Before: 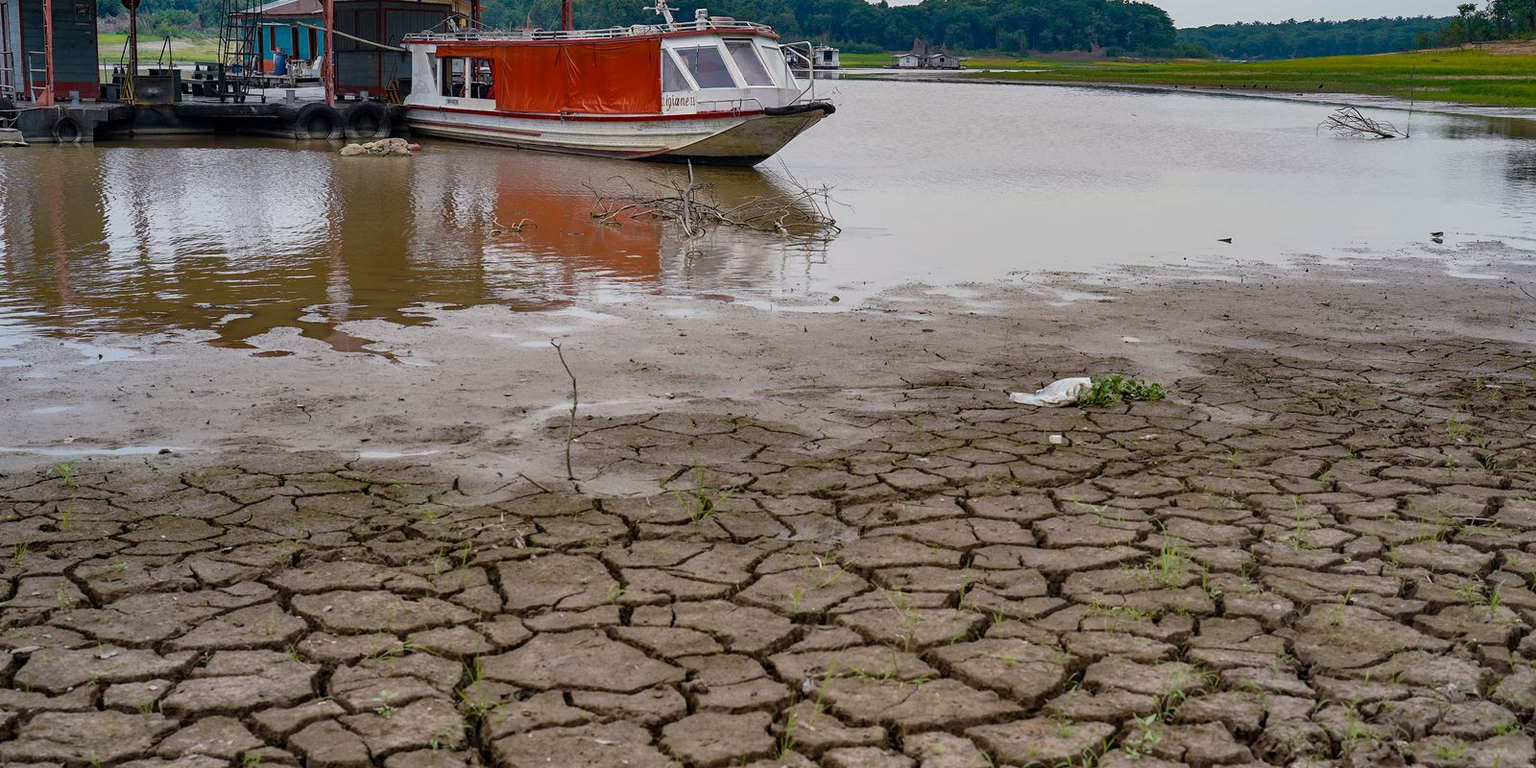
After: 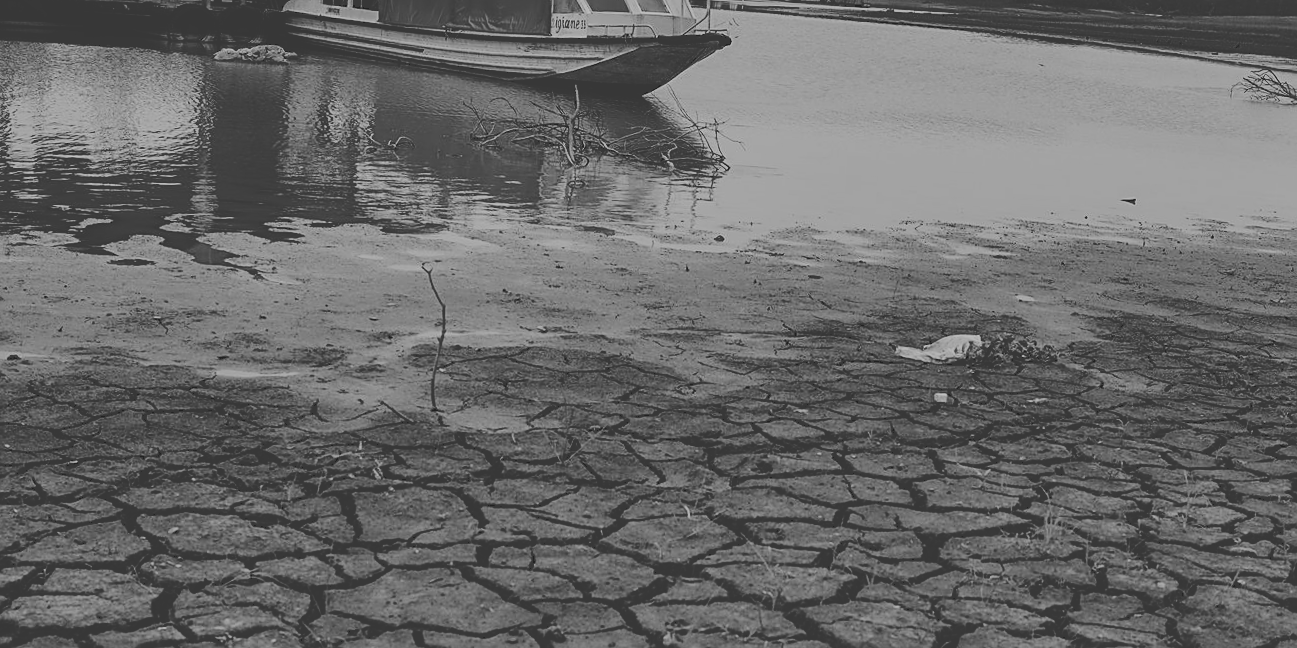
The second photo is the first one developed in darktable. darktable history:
monochrome: on, module defaults
tone curve: curves: ch0 [(0, 0) (0.003, 0.232) (0.011, 0.232) (0.025, 0.232) (0.044, 0.233) (0.069, 0.234) (0.1, 0.237) (0.136, 0.247) (0.177, 0.258) (0.224, 0.283) (0.277, 0.332) (0.335, 0.401) (0.399, 0.483) (0.468, 0.56) (0.543, 0.637) (0.623, 0.706) (0.709, 0.764) (0.801, 0.816) (0.898, 0.859) (1, 1)], preserve colors none
exposure: black level correction -0.016, exposure -1.018 EV, compensate highlight preservation false
crop and rotate: angle -3.27°, left 5.211%, top 5.211%, right 4.607%, bottom 4.607%
filmic rgb: black relative exposure -7.65 EV, white relative exposure 4.56 EV, hardness 3.61, contrast 1.05
sharpen: on, module defaults
